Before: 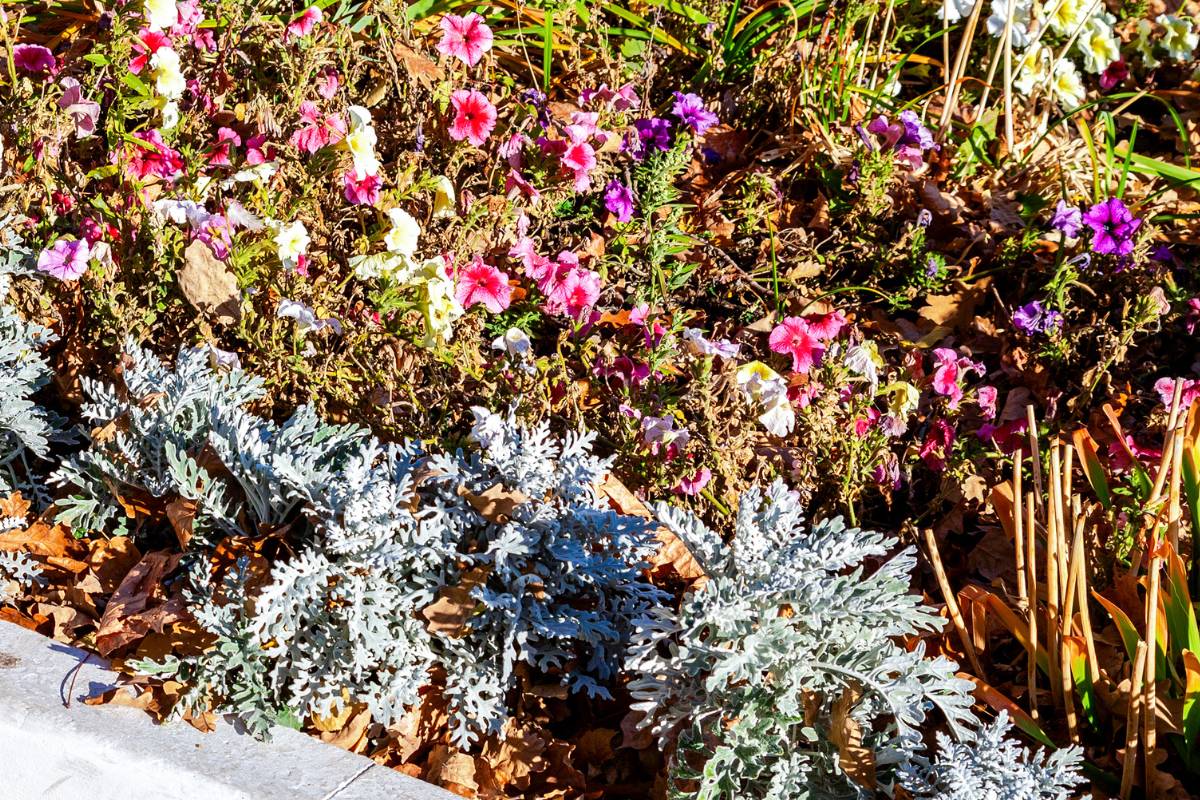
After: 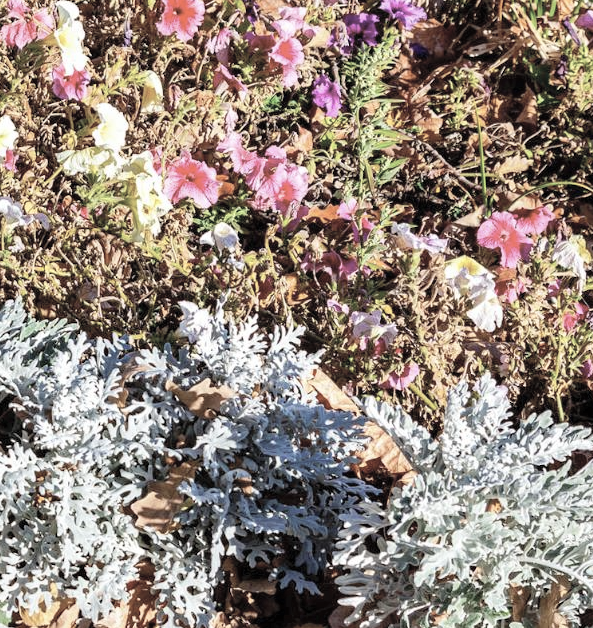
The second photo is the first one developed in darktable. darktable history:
contrast brightness saturation: brightness 0.18, saturation -0.5
color contrast: green-magenta contrast 1.1, blue-yellow contrast 1.1, unbound 0
crop and rotate: angle 0.02°, left 24.353%, top 13.219%, right 26.156%, bottom 8.224%
base curve: preserve colors none
